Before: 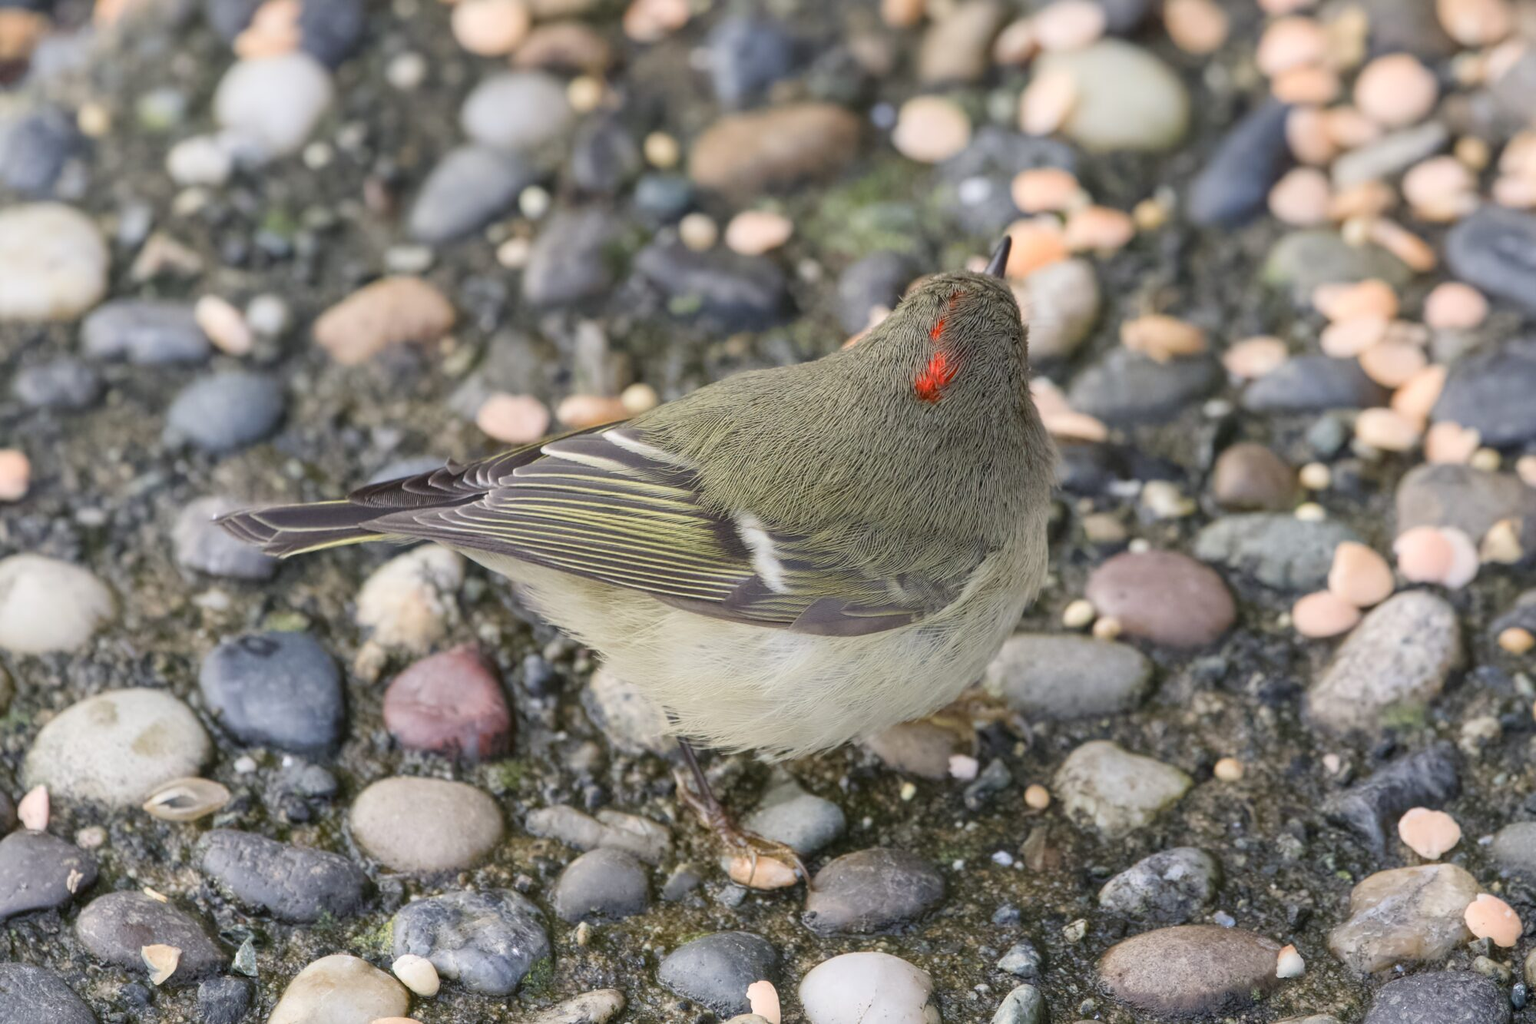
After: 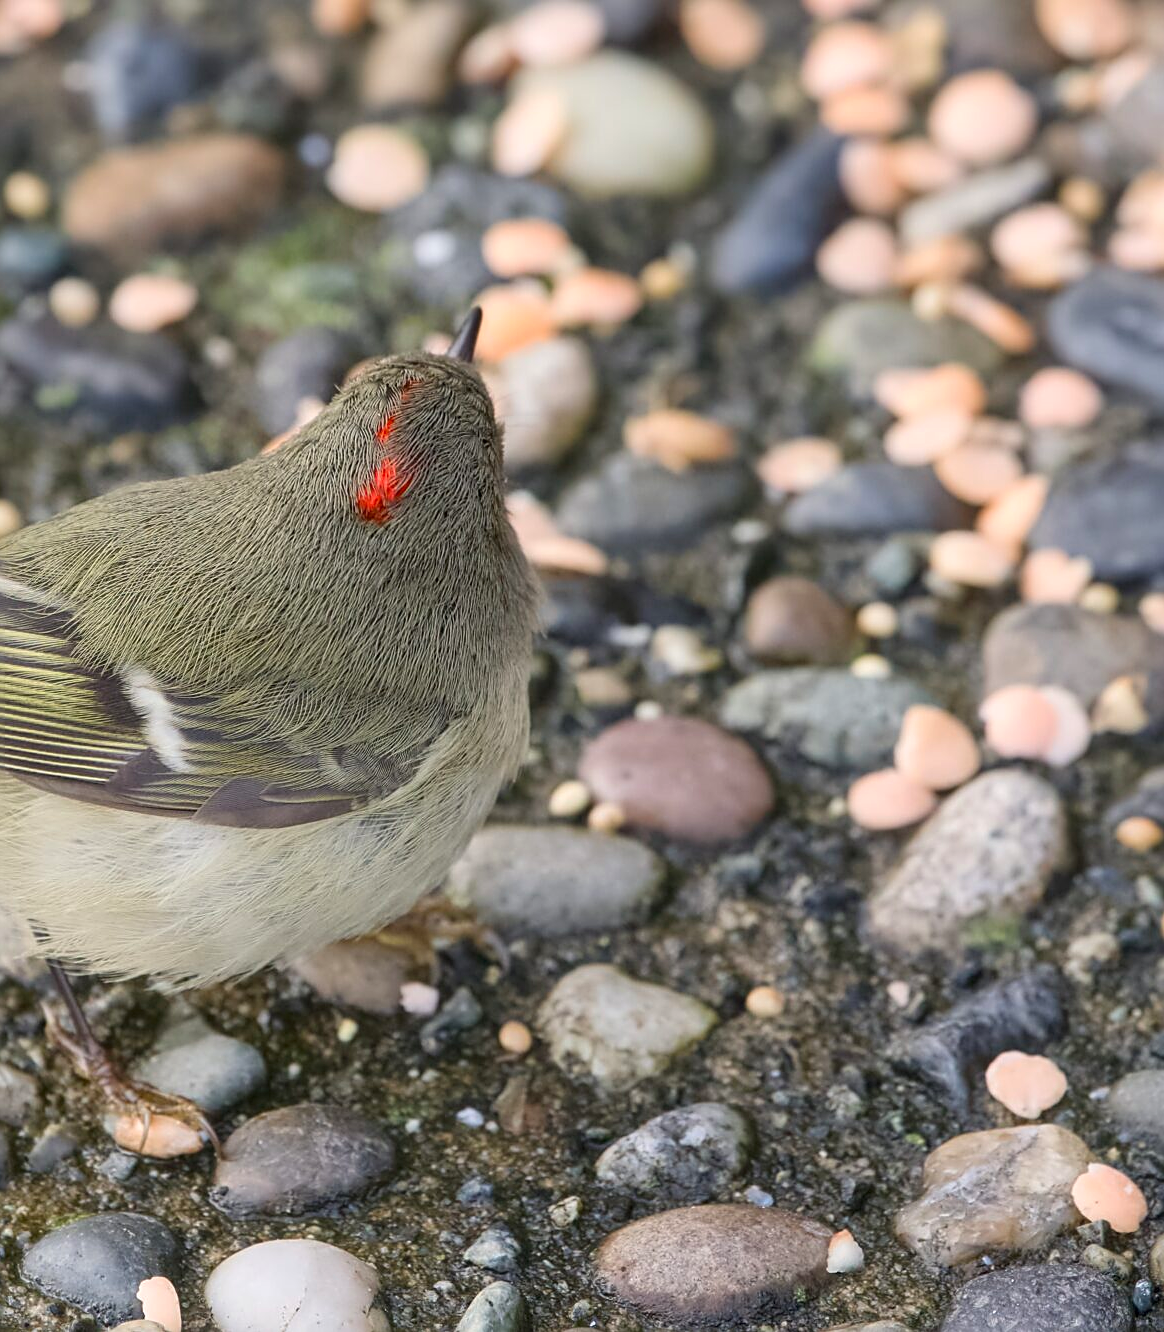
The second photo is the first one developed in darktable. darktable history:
local contrast: mode bilateral grid, contrast 20, coarseness 49, detail 119%, midtone range 0.2
sharpen: amount 0.498
crop: left 41.785%
